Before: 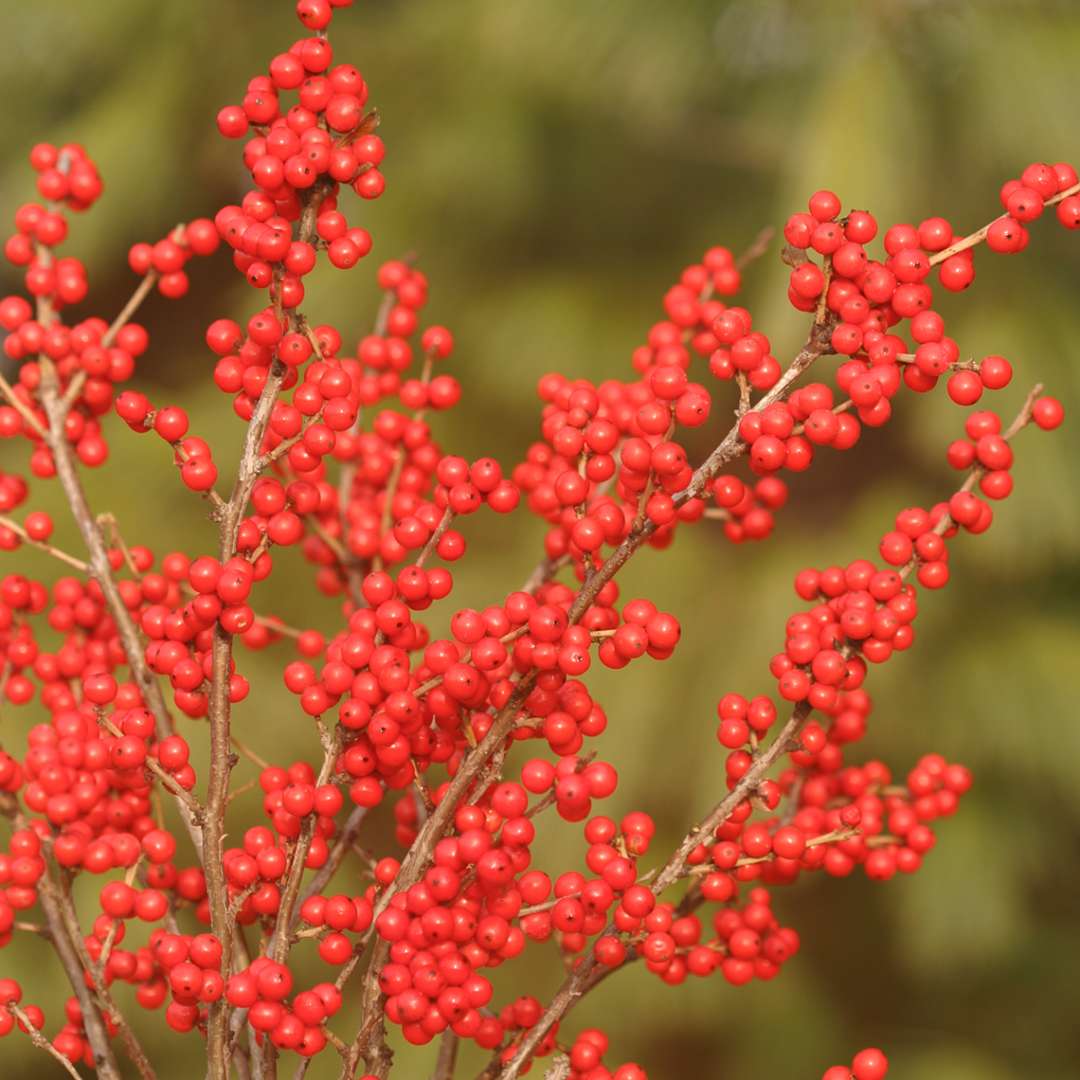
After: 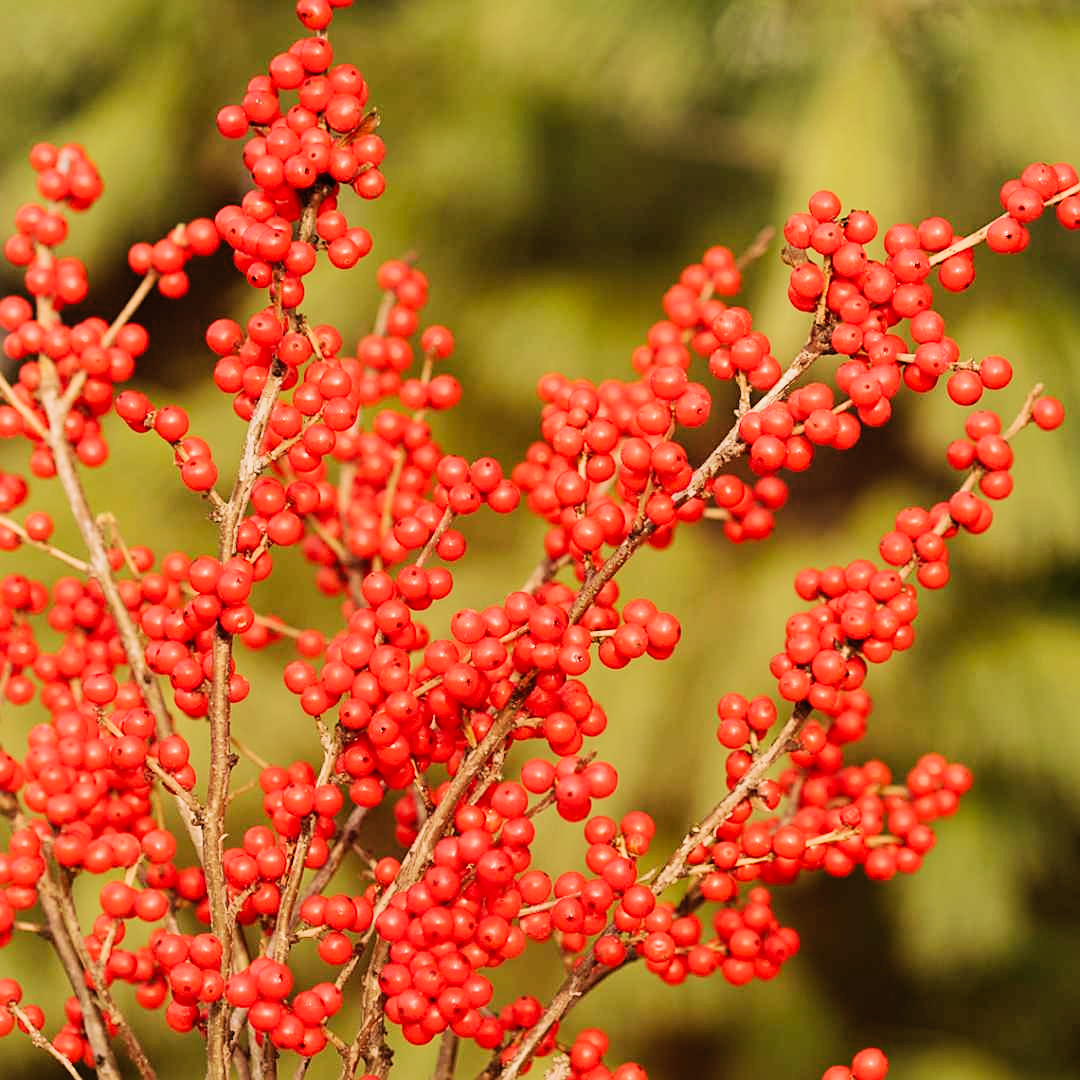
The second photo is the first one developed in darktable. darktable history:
velvia: strength 40.05%
filmic rgb: black relative exposure -5.15 EV, white relative exposure 3.96 EV, hardness 2.9, contrast 1.301
tone curve: curves: ch0 [(0, 0.012) (0.031, 0.02) (0.12, 0.083) (0.193, 0.171) (0.277, 0.279) (0.45, 0.52) (0.568, 0.676) (0.678, 0.777) (0.875, 0.92) (1, 0.965)]; ch1 [(0, 0) (0.243, 0.245) (0.402, 0.41) (0.493, 0.486) (0.508, 0.507) (0.531, 0.53) (0.551, 0.564) (0.646, 0.672) (0.694, 0.732) (1, 1)]; ch2 [(0, 0) (0.249, 0.216) (0.356, 0.343) (0.424, 0.442) (0.476, 0.482) (0.498, 0.502) (0.517, 0.517) (0.532, 0.545) (0.562, 0.575) (0.614, 0.644) (0.706, 0.748) (0.808, 0.809) (0.991, 0.968)], preserve colors none
sharpen: on, module defaults
